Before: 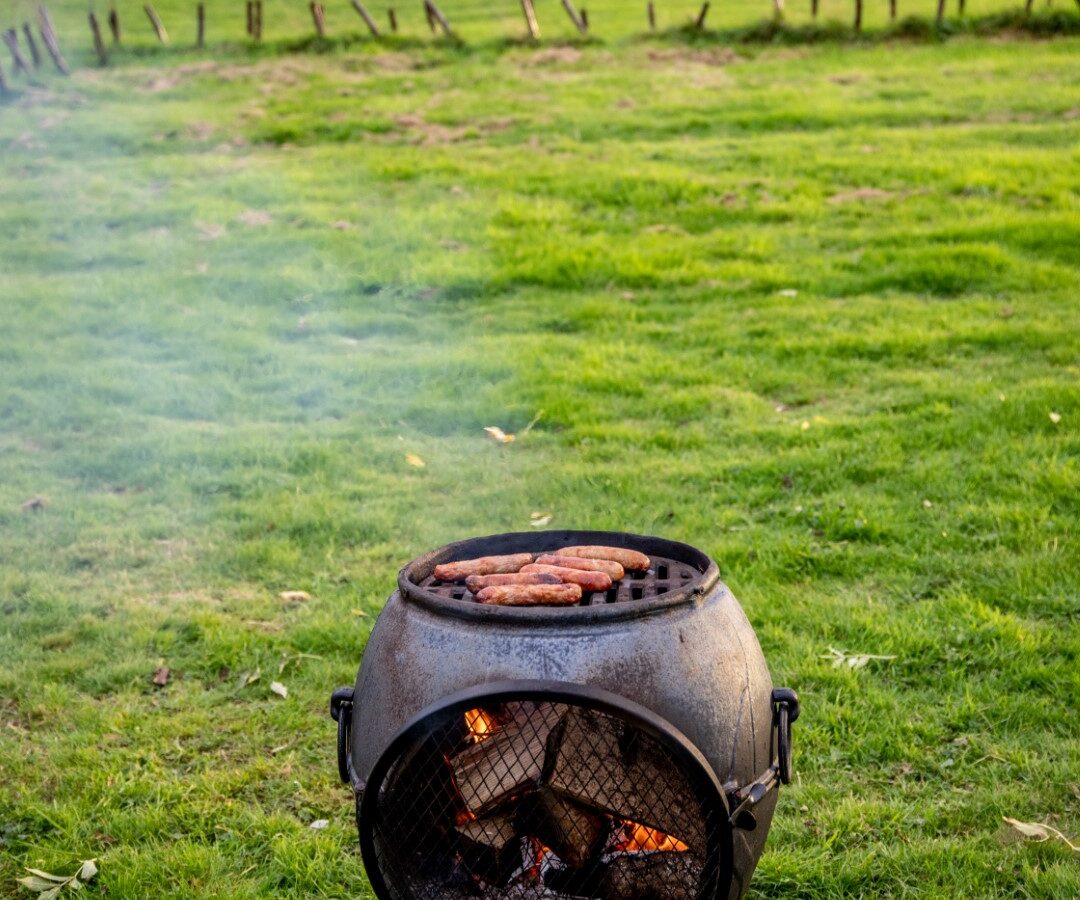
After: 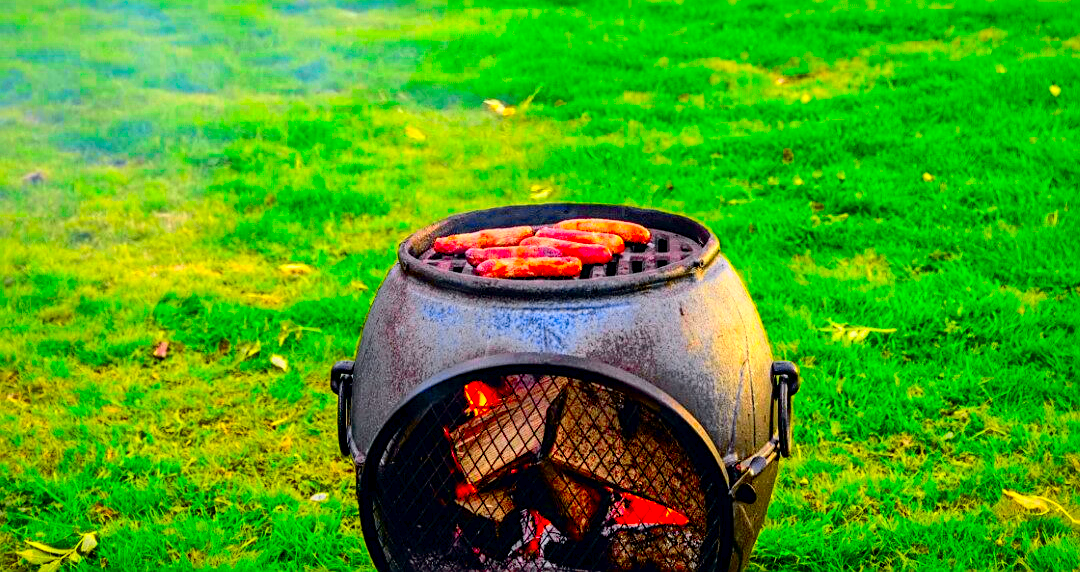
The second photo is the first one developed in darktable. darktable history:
sharpen: on, module defaults
tone curve: curves: ch0 [(0, 0) (0.11, 0.061) (0.256, 0.259) (0.398, 0.494) (0.498, 0.611) (0.65, 0.757) (0.835, 0.883) (1, 0.961)]; ch1 [(0, 0) (0.346, 0.307) (0.408, 0.369) (0.453, 0.457) (0.482, 0.479) (0.502, 0.498) (0.521, 0.51) (0.553, 0.554) (0.618, 0.65) (0.693, 0.727) (1, 1)]; ch2 [(0, 0) (0.366, 0.337) (0.434, 0.46) (0.485, 0.494) (0.5, 0.494) (0.511, 0.508) (0.537, 0.55) (0.579, 0.599) (0.621, 0.693) (1, 1)], color space Lab, independent channels, preserve colors none
local contrast: highlights 100%, shadows 100%, detail 120%, midtone range 0.2
crop and rotate: top 36.435%
color zones: curves: ch0 [(0, 0.558) (0.143, 0.559) (0.286, 0.529) (0.429, 0.505) (0.571, 0.5) (0.714, 0.5) (0.857, 0.5) (1, 0.558)]; ch1 [(0, 0.469) (0.01, 0.469) (0.12, 0.446) (0.248, 0.469) (0.5, 0.5) (0.748, 0.5) (0.99, 0.469) (1, 0.469)]
color correction: saturation 3
shadows and highlights: on, module defaults
